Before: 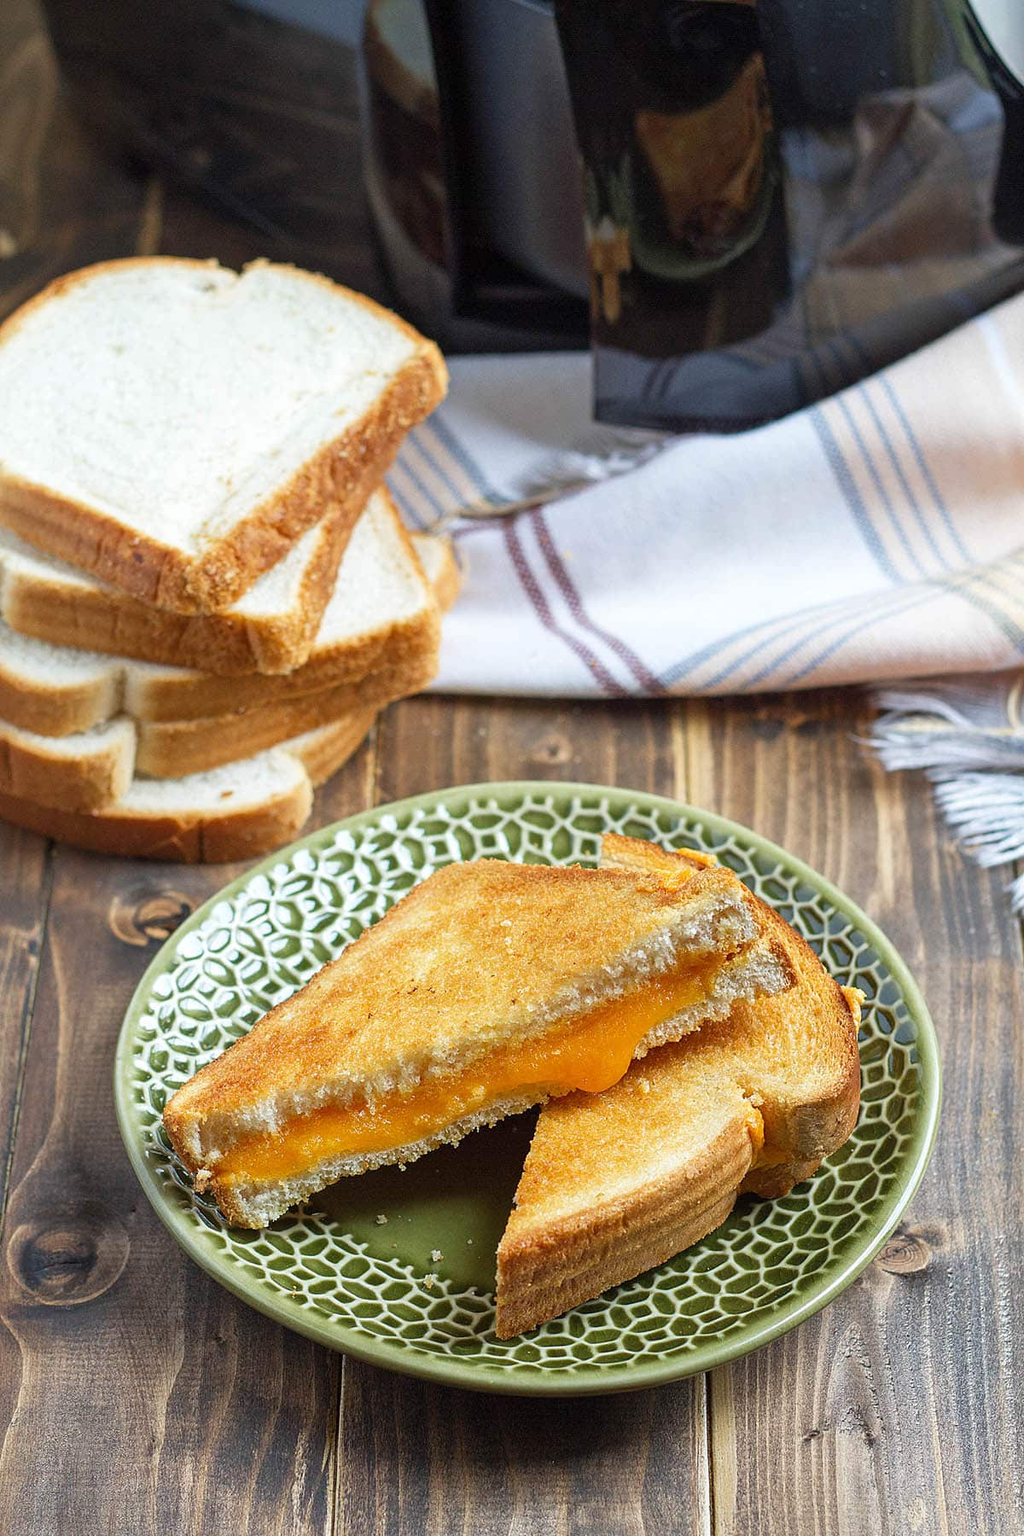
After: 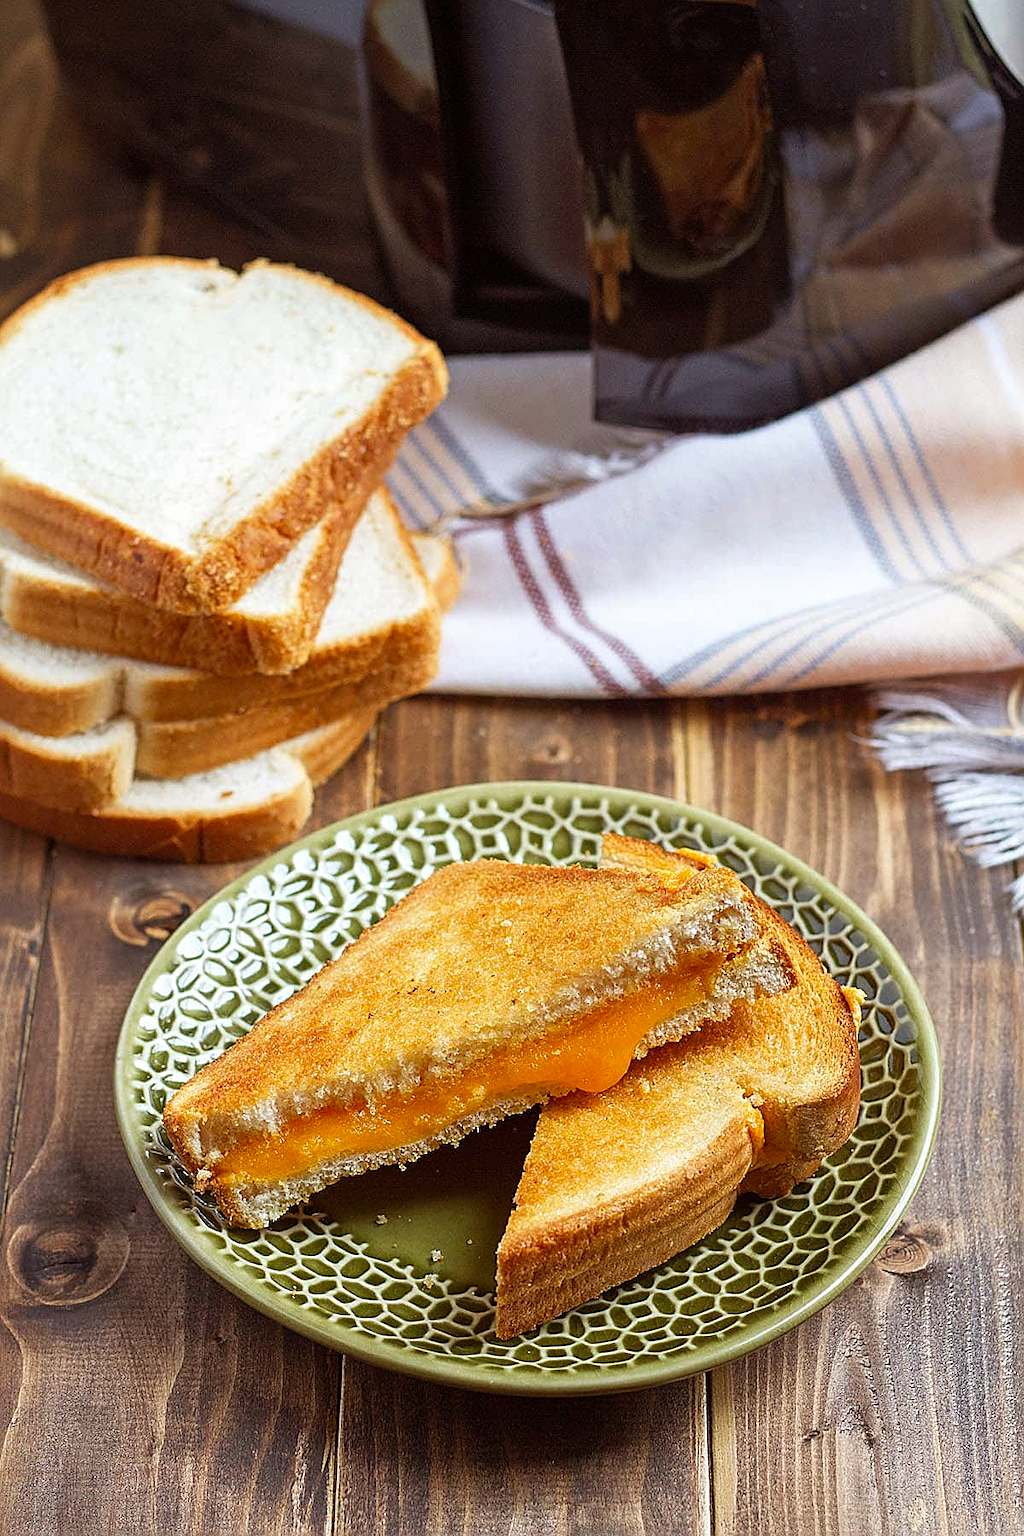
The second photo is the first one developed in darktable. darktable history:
rgb levels: mode RGB, independent channels, levels [[0, 0.5, 1], [0, 0.521, 1], [0, 0.536, 1]]
sharpen: on, module defaults
tone equalizer: on, module defaults
